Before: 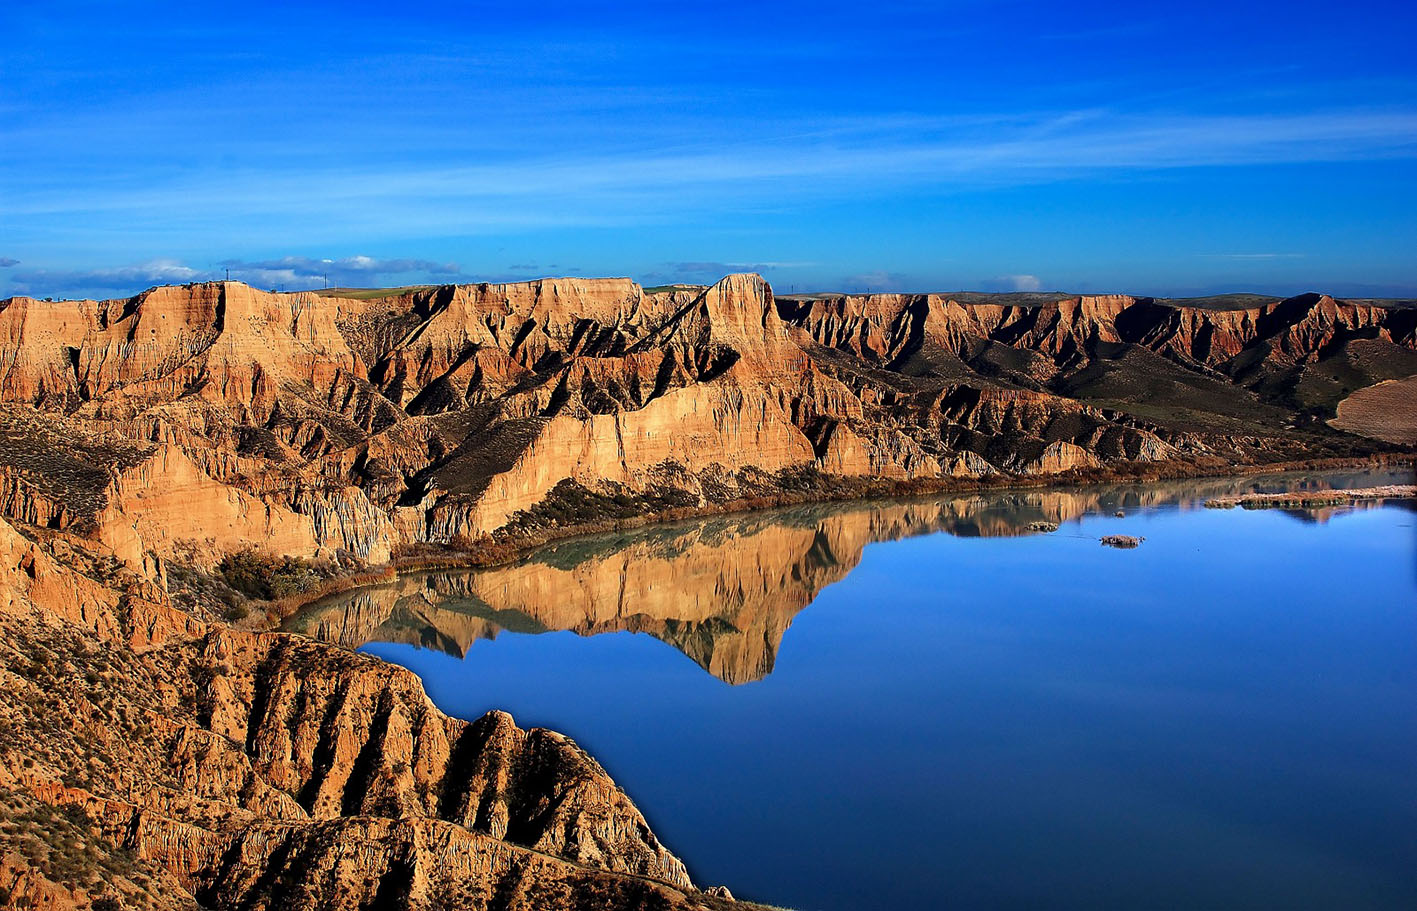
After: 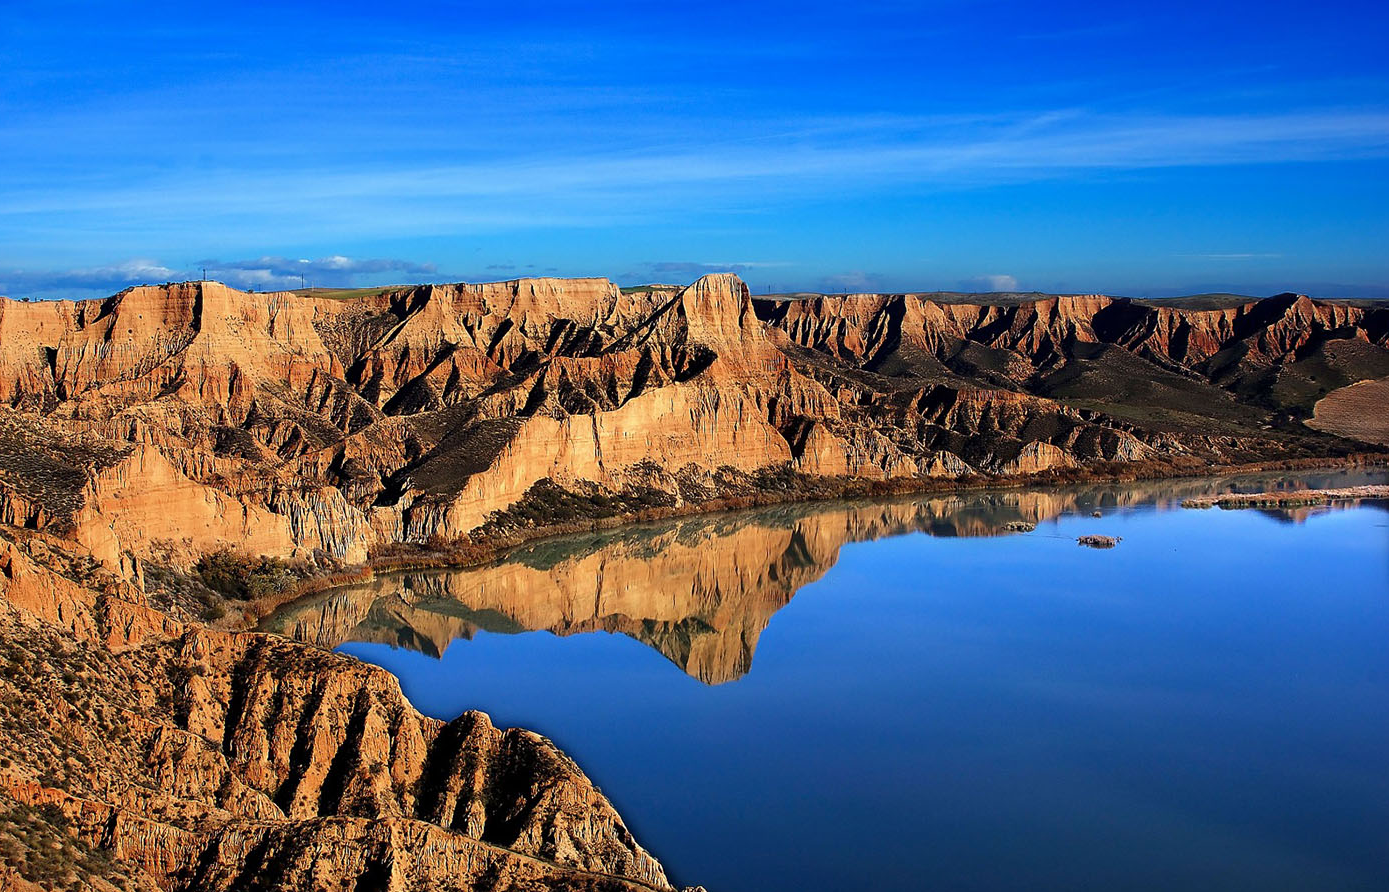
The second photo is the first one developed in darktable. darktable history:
crop: left 1.674%, right 0.276%, bottom 2.029%
